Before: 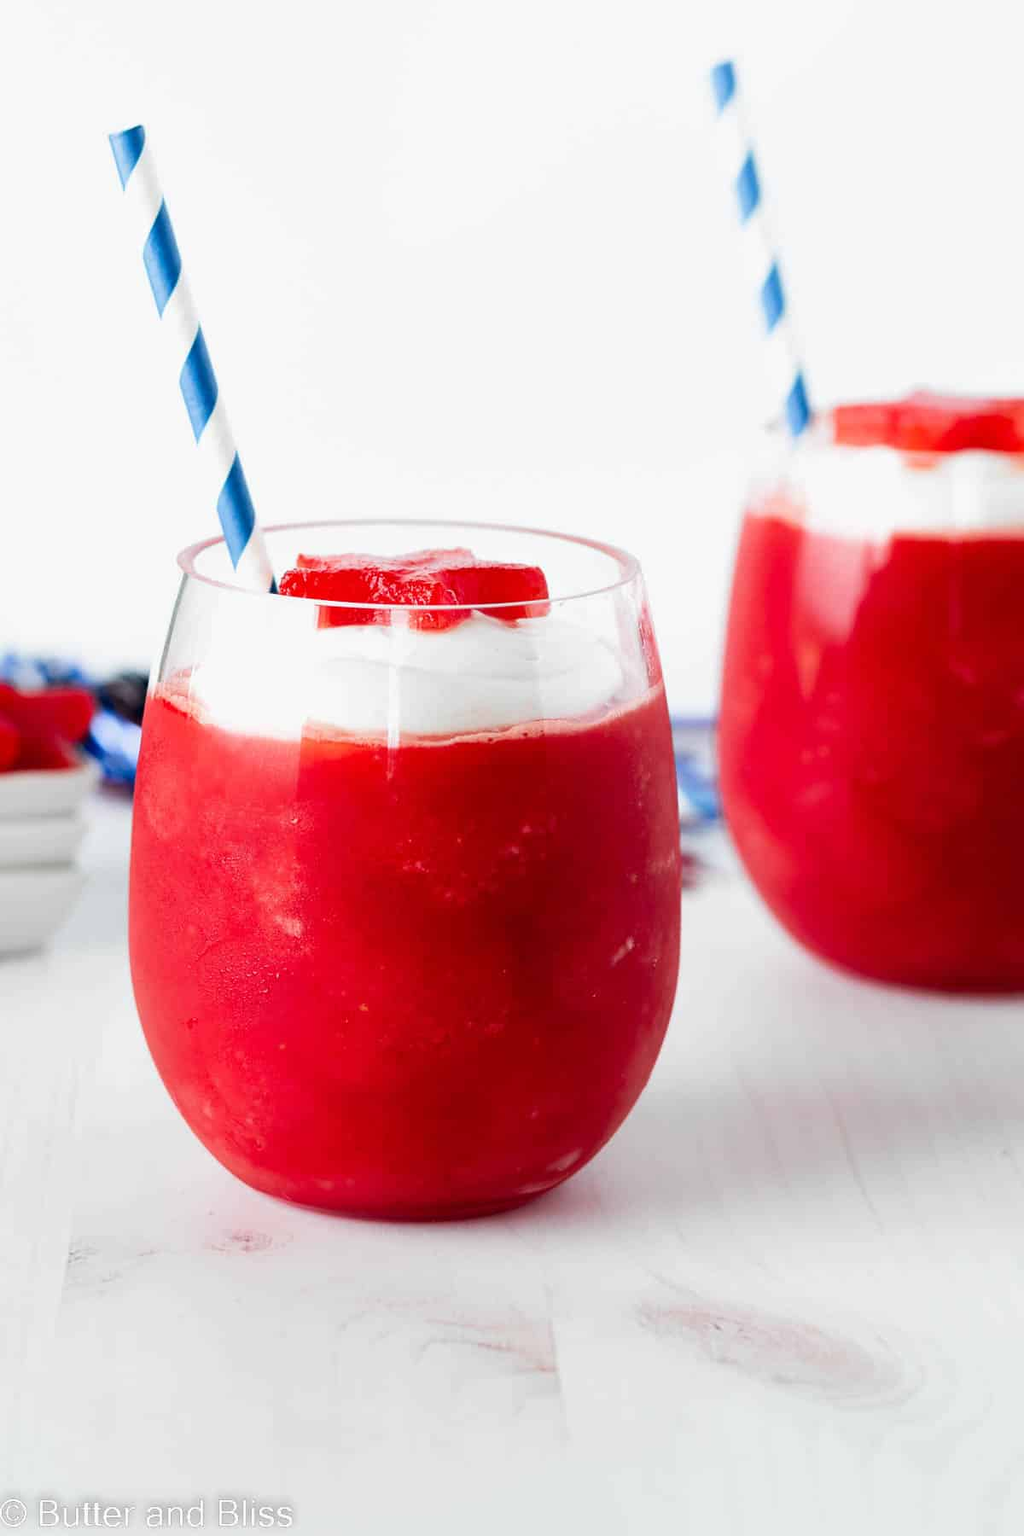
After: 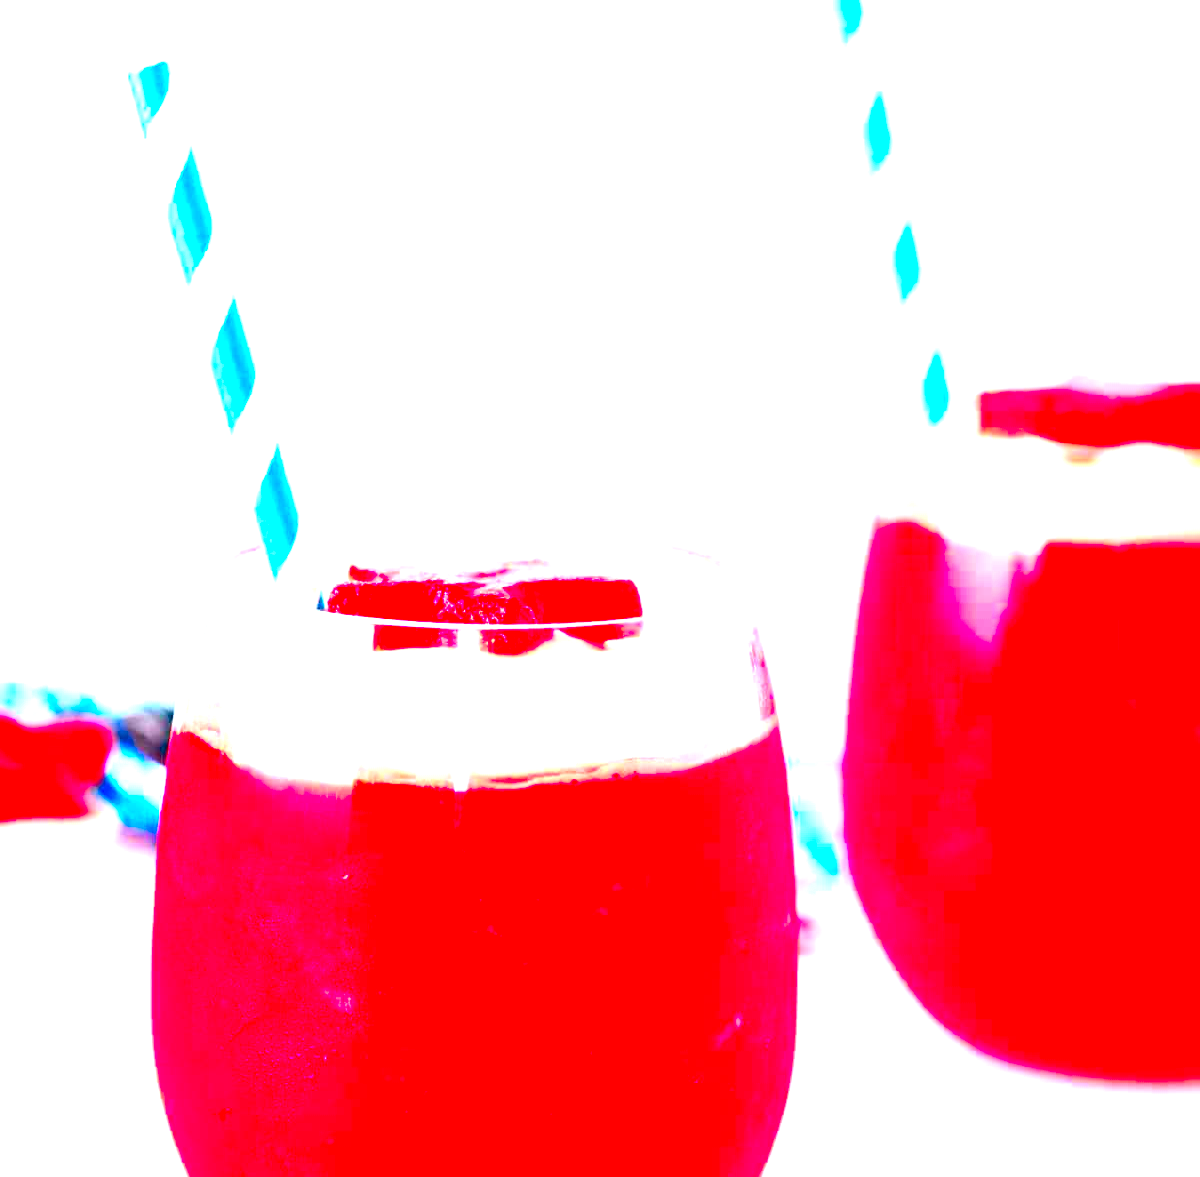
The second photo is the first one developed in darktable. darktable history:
contrast equalizer: y [[0.5, 0.488, 0.462, 0.461, 0.491, 0.5], [0.5 ×6], [0.5 ×6], [0 ×6], [0 ×6]], mix 0.581
crop and rotate: top 4.723%, bottom 29.84%
contrast brightness saturation: contrast 0.196, brightness 0.196, saturation 0.788
exposure: black level correction 0, exposure 1.966 EV, compensate highlight preservation false
